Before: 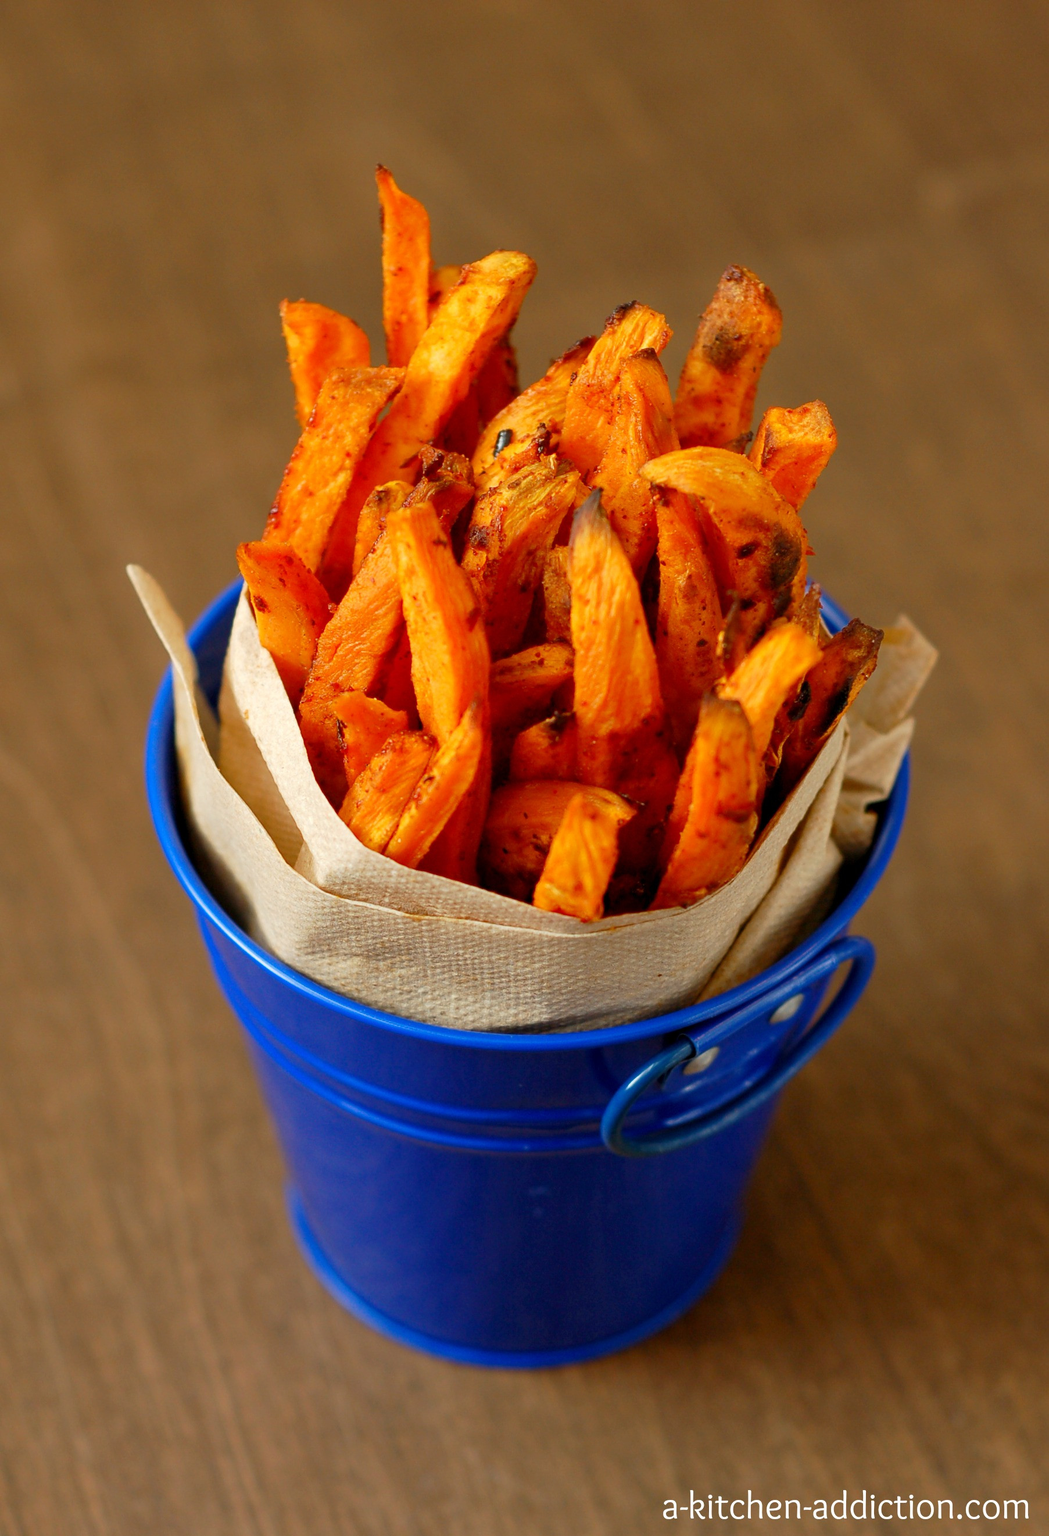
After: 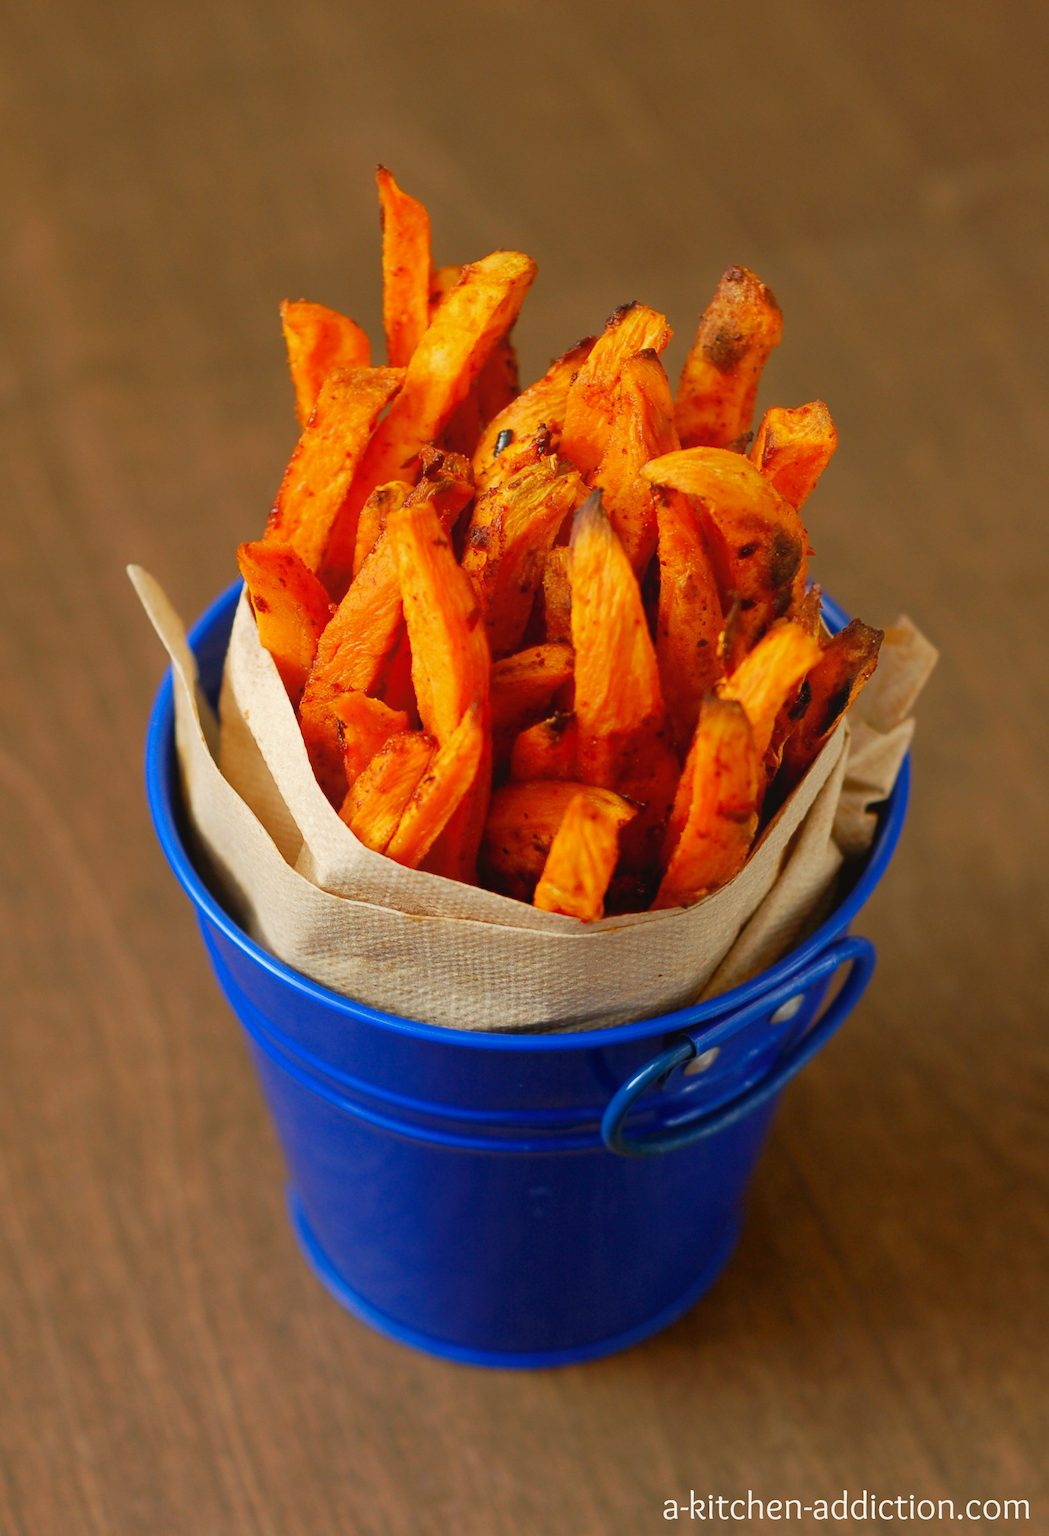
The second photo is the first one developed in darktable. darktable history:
contrast equalizer: octaves 7, y [[0.6 ×6], [0.55 ×6], [0 ×6], [0 ×6], [0 ×6]], mix -0.3
tone curve: curves: ch0 [(0, 0) (0.003, 0.003) (0.011, 0.011) (0.025, 0.024) (0.044, 0.043) (0.069, 0.068) (0.1, 0.097) (0.136, 0.132) (0.177, 0.173) (0.224, 0.219) (0.277, 0.27) (0.335, 0.327) (0.399, 0.389) (0.468, 0.457) (0.543, 0.549) (0.623, 0.628) (0.709, 0.713) (0.801, 0.803) (0.898, 0.899) (1, 1)], preserve colors none
